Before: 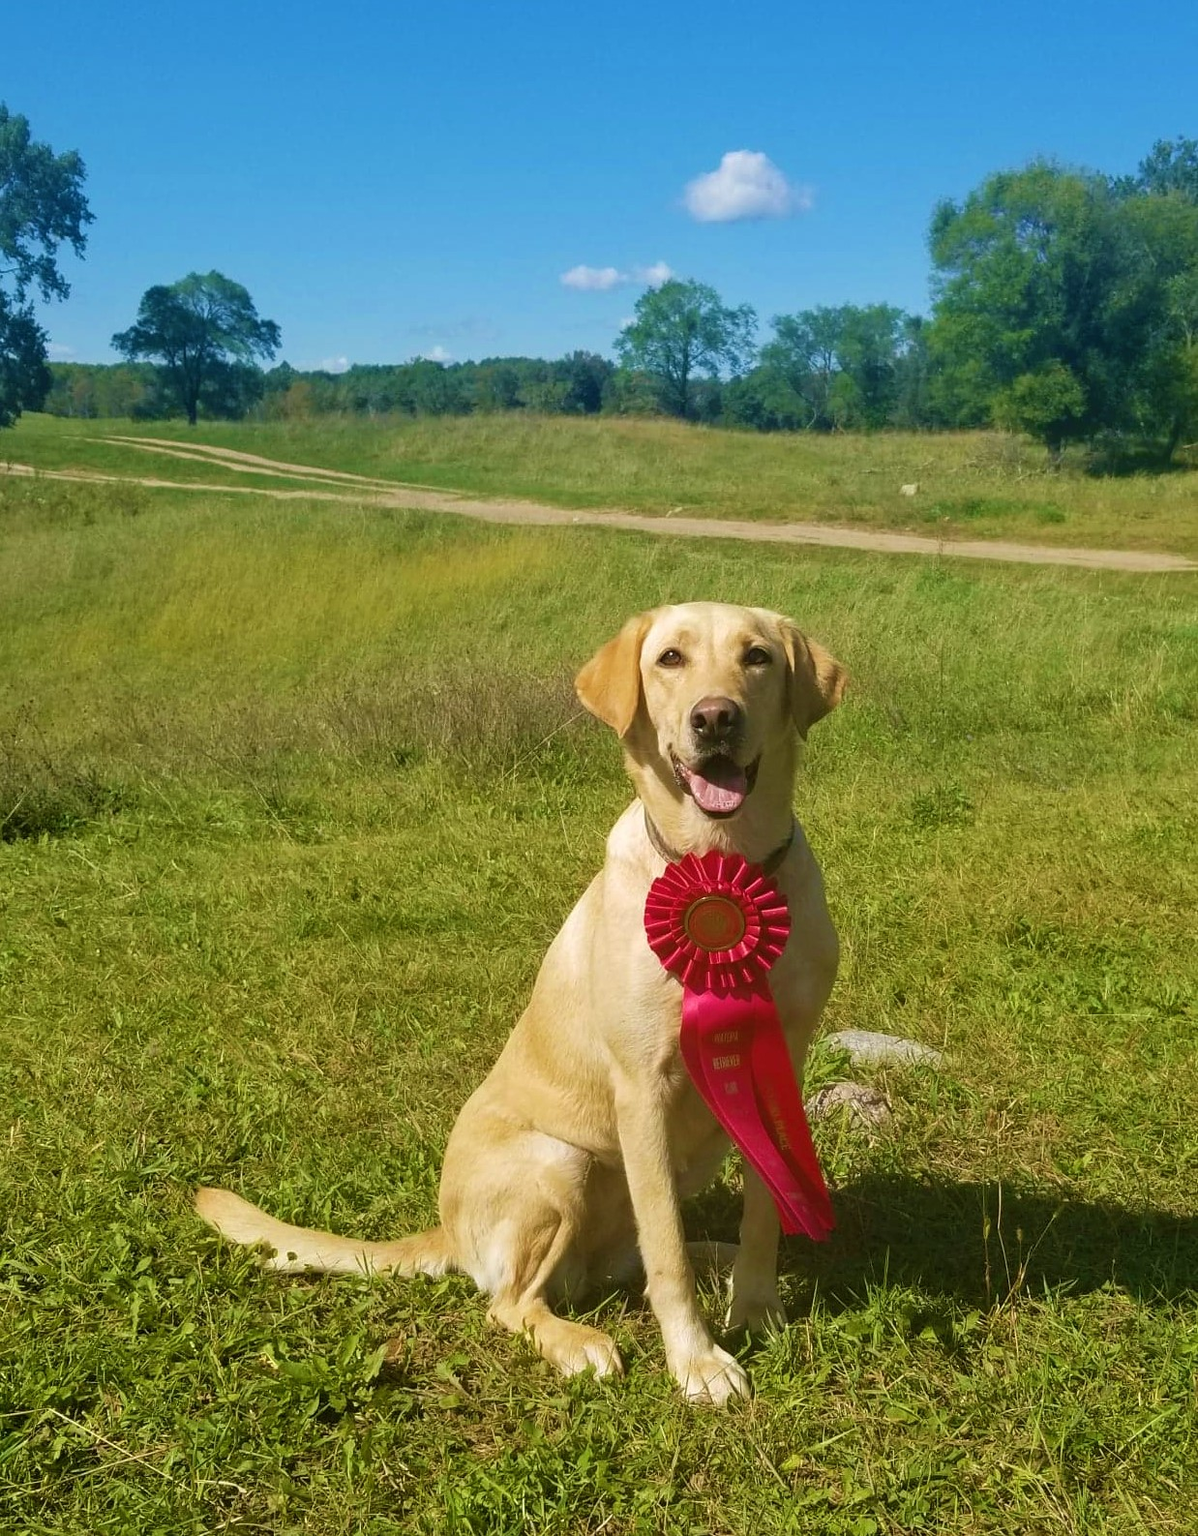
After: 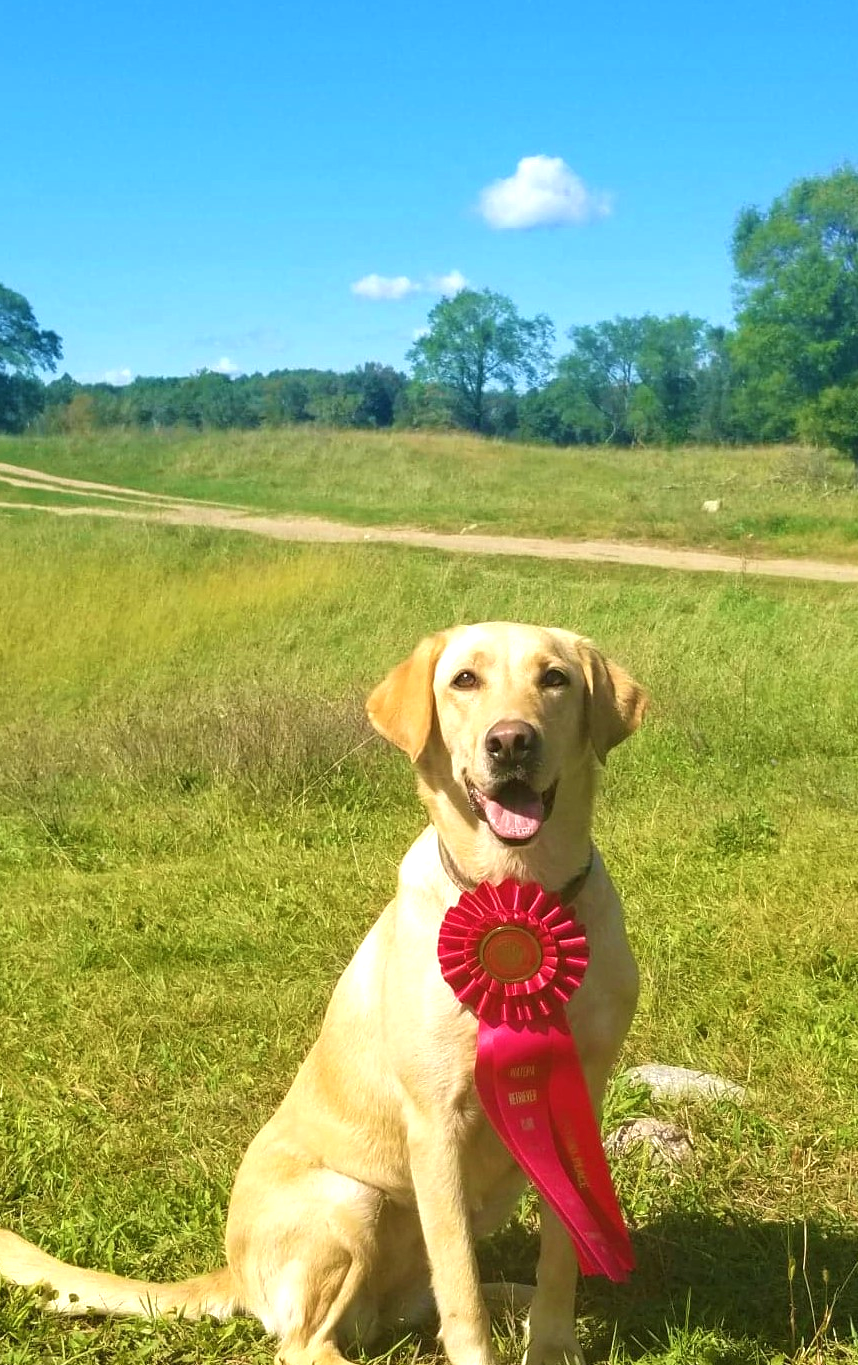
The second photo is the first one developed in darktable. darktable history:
color calibration: illuminant same as pipeline (D50), x 0.346, y 0.359, temperature 5002.42 K
exposure: black level correction 0, exposure 0.7 EV, compensate highlight preservation false
crop: left 18.479%, right 12.2%, bottom 13.971%
